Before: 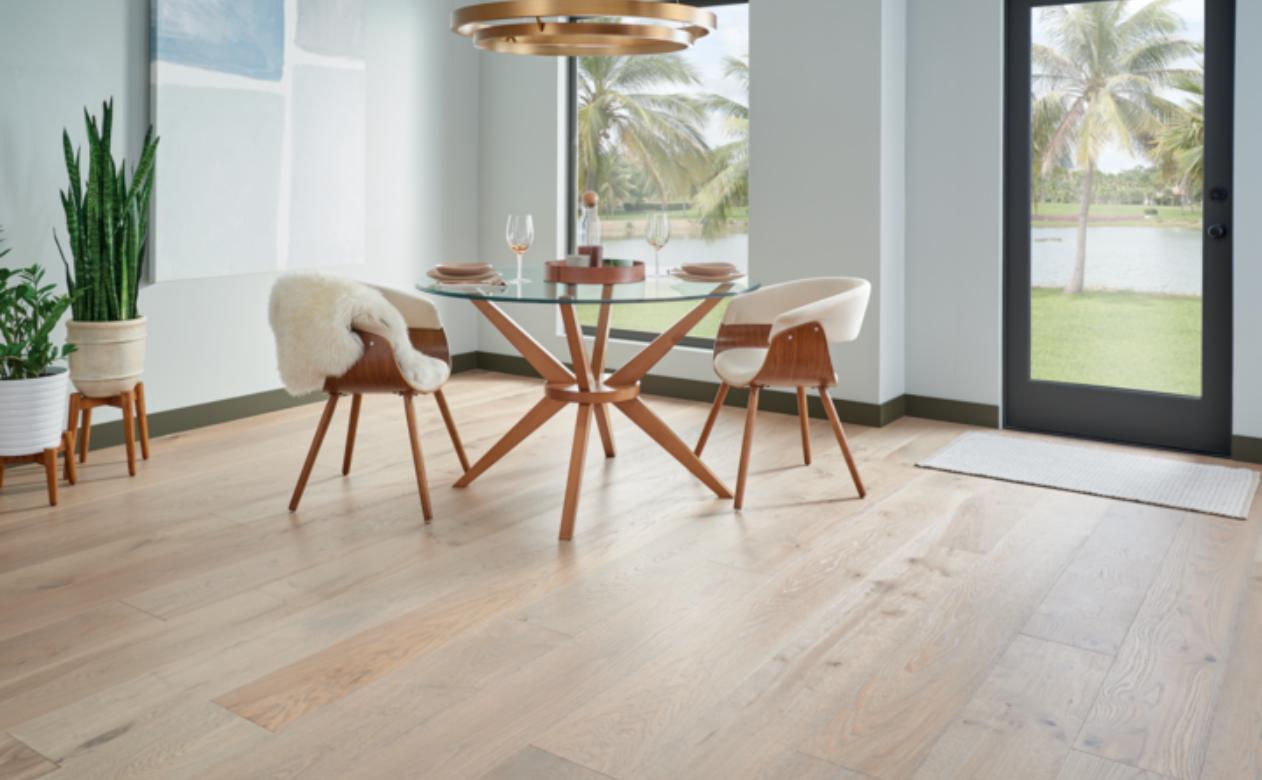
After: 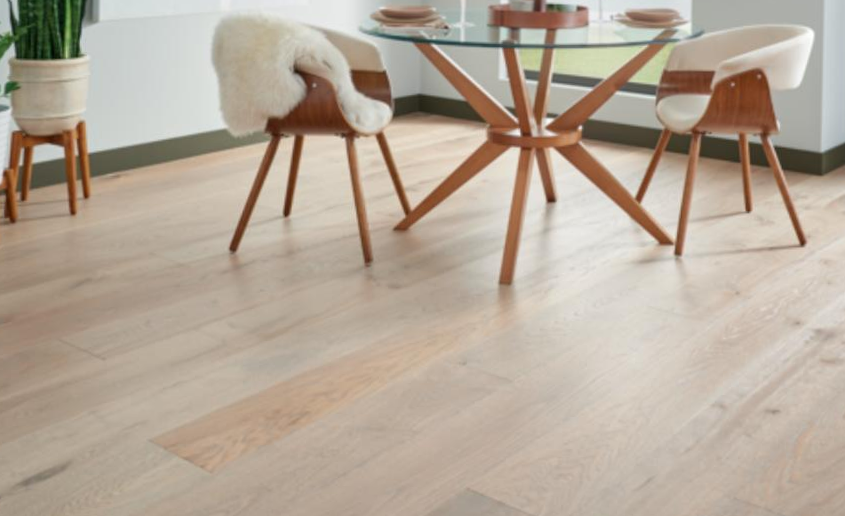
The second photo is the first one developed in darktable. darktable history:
crop and rotate: angle -0.724°, left 3.719%, top 32.413%, right 27.912%
